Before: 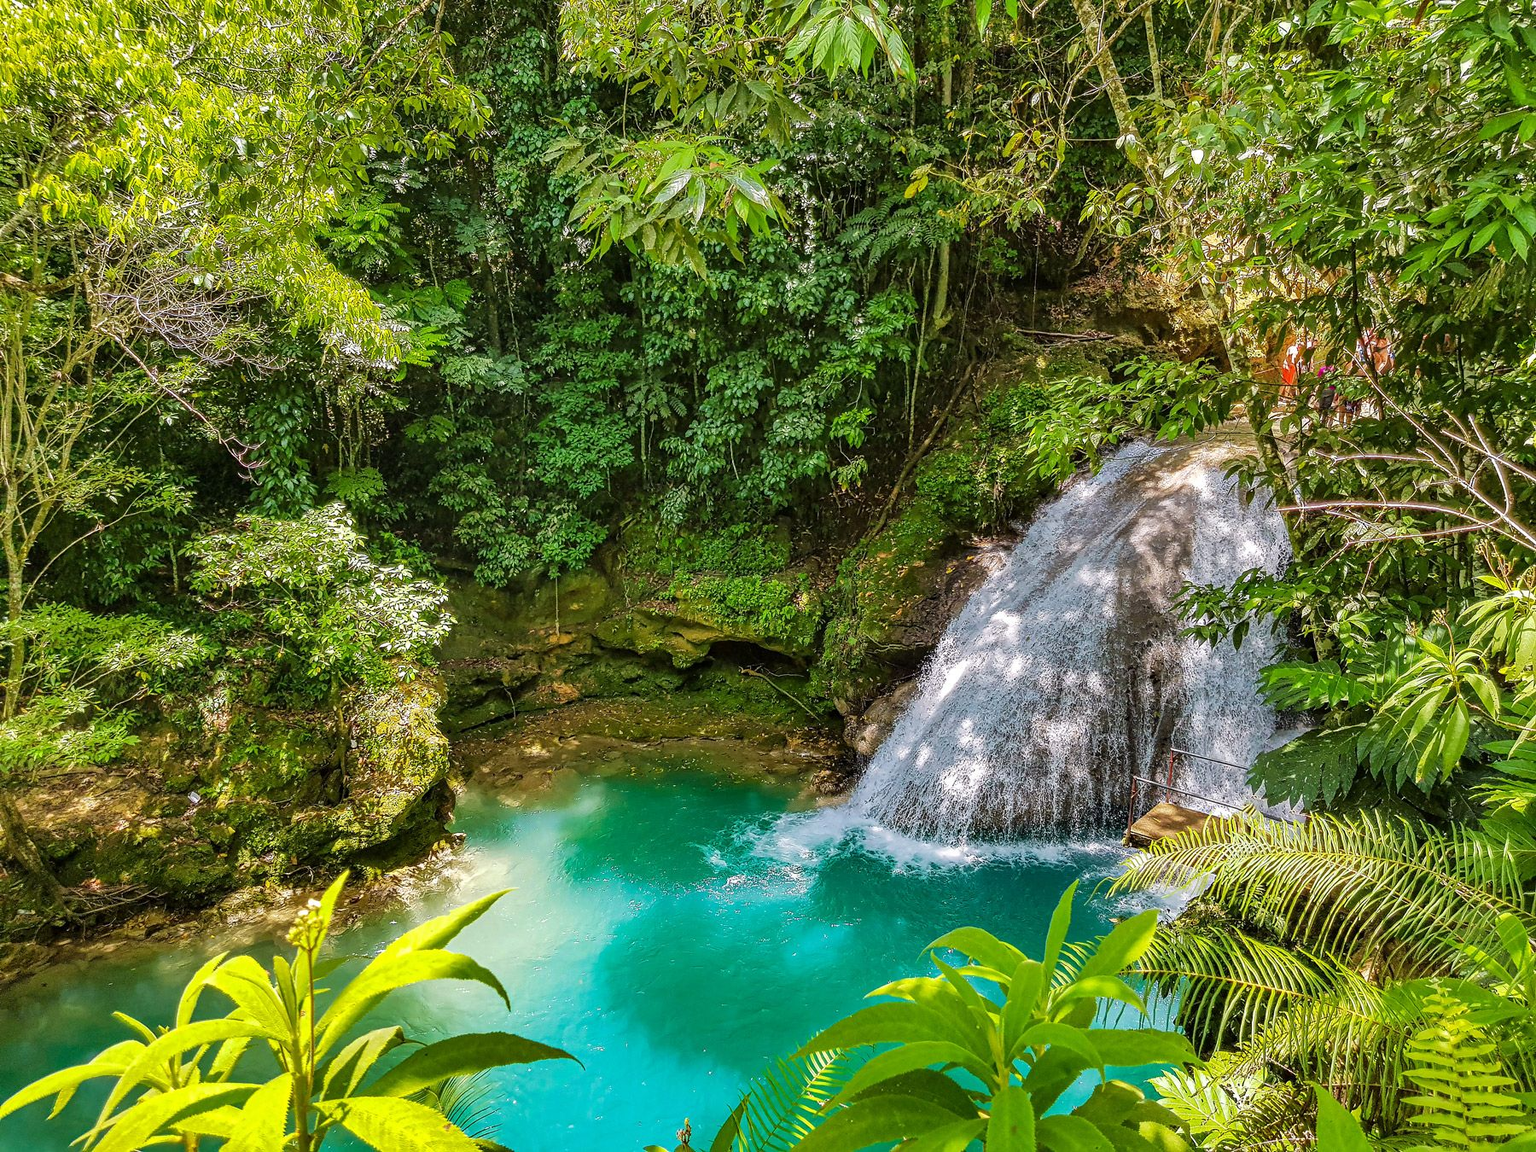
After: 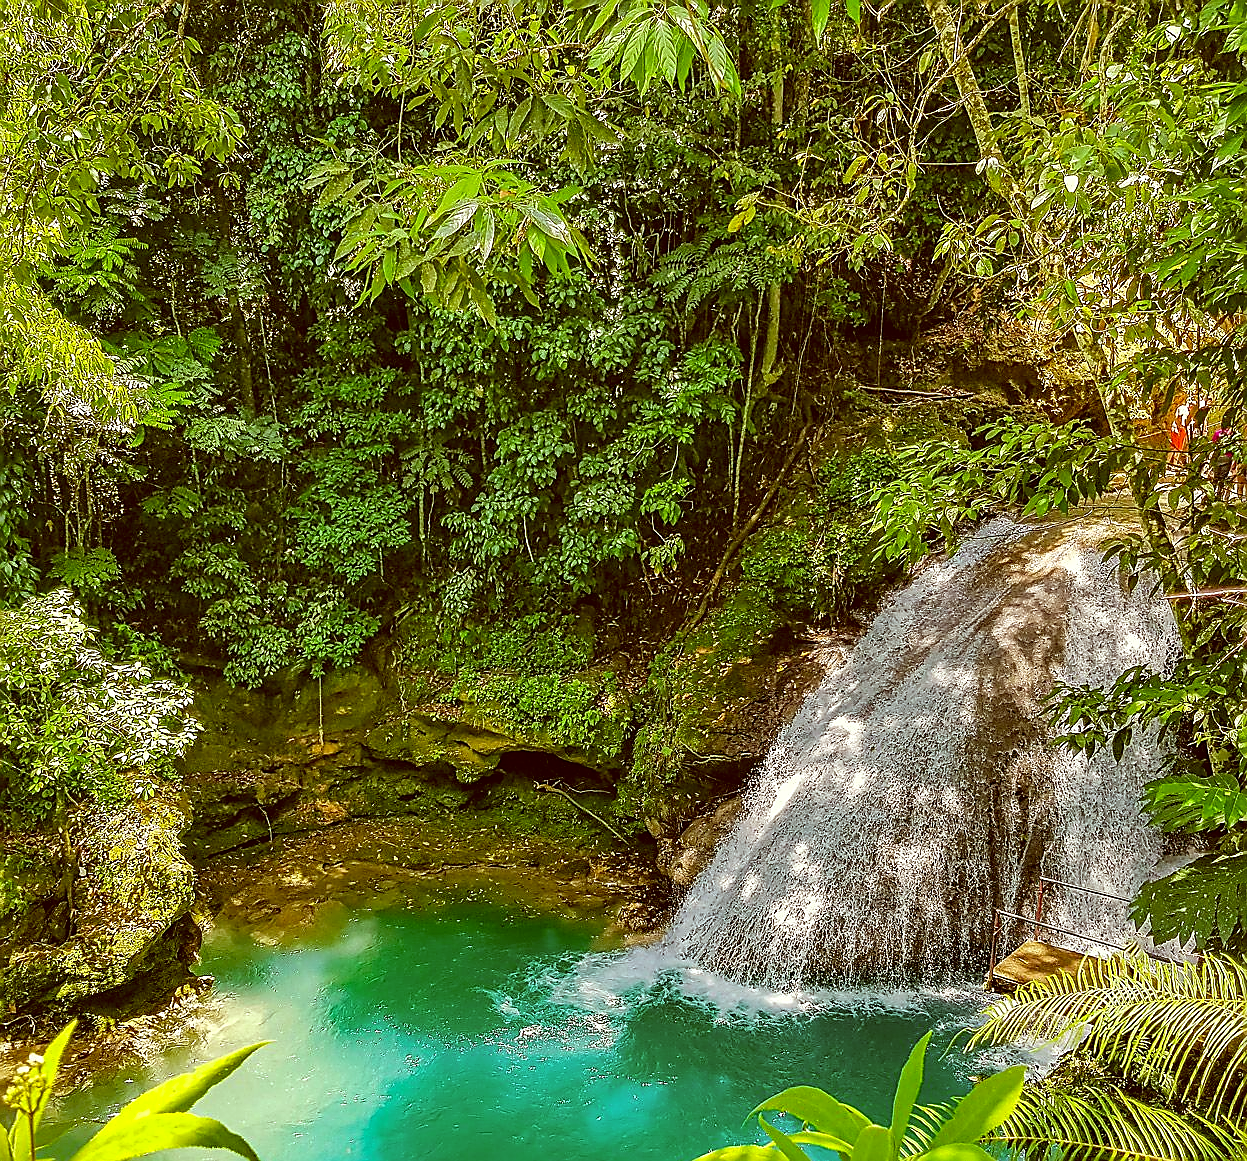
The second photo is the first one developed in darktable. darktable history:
tone equalizer: on, module defaults
color correction: highlights a* -5.3, highlights b* 9.8, shadows a* 9.8, shadows b* 24.26
crop: left 18.479%, right 12.2%, bottom 13.971%
haze removal: compatibility mode true, adaptive false
exposure: black level correction 0.001, compensate highlight preservation false
sharpen: radius 1.4, amount 1.25, threshold 0.7
